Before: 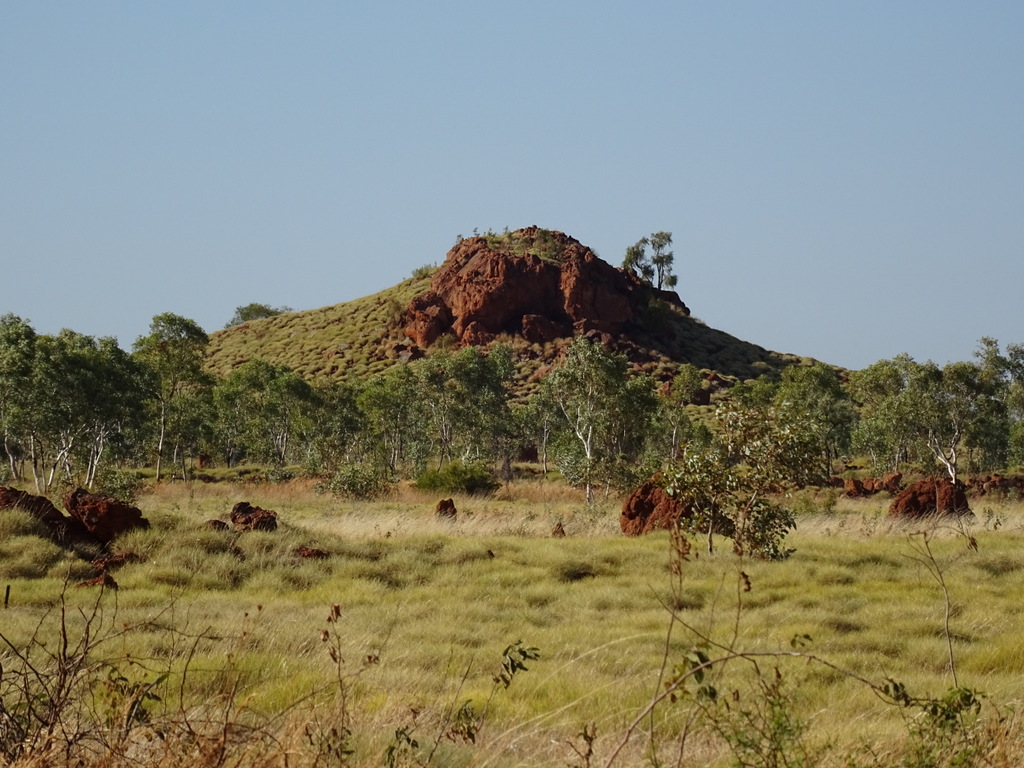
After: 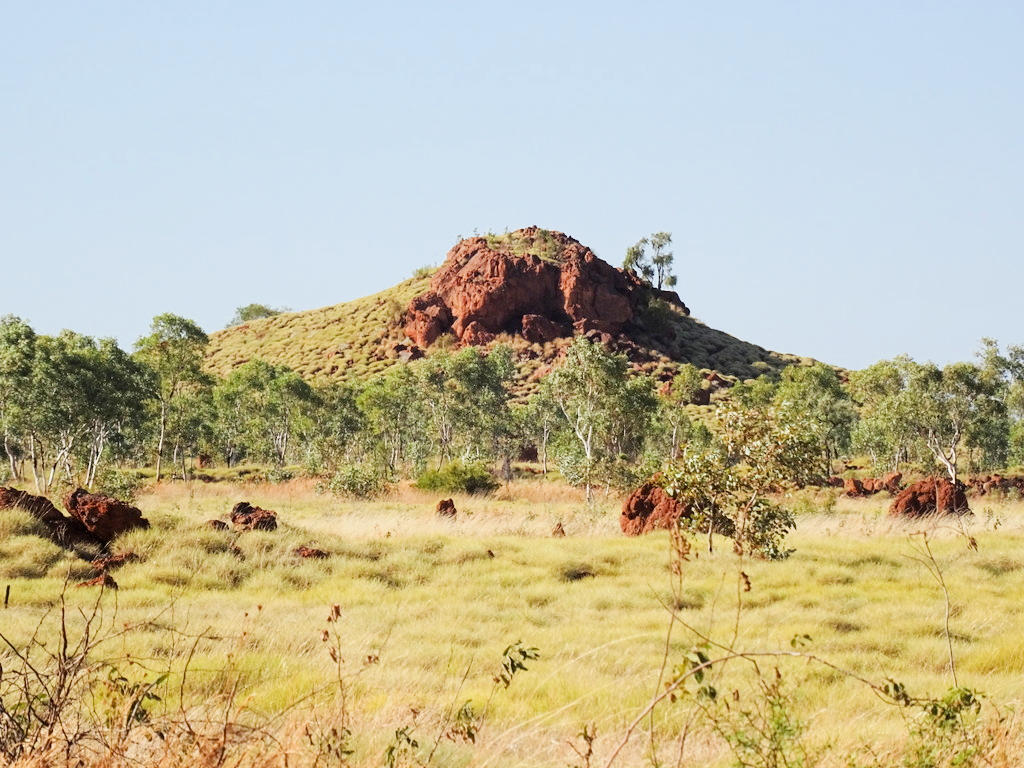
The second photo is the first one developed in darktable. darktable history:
exposure: exposure 2 EV, compensate exposure bias true, compensate highlight preservation false
filmic rgb: black relative exposure -7.32 EV, white relative exposure 5.09 EV, hardness 3.2
